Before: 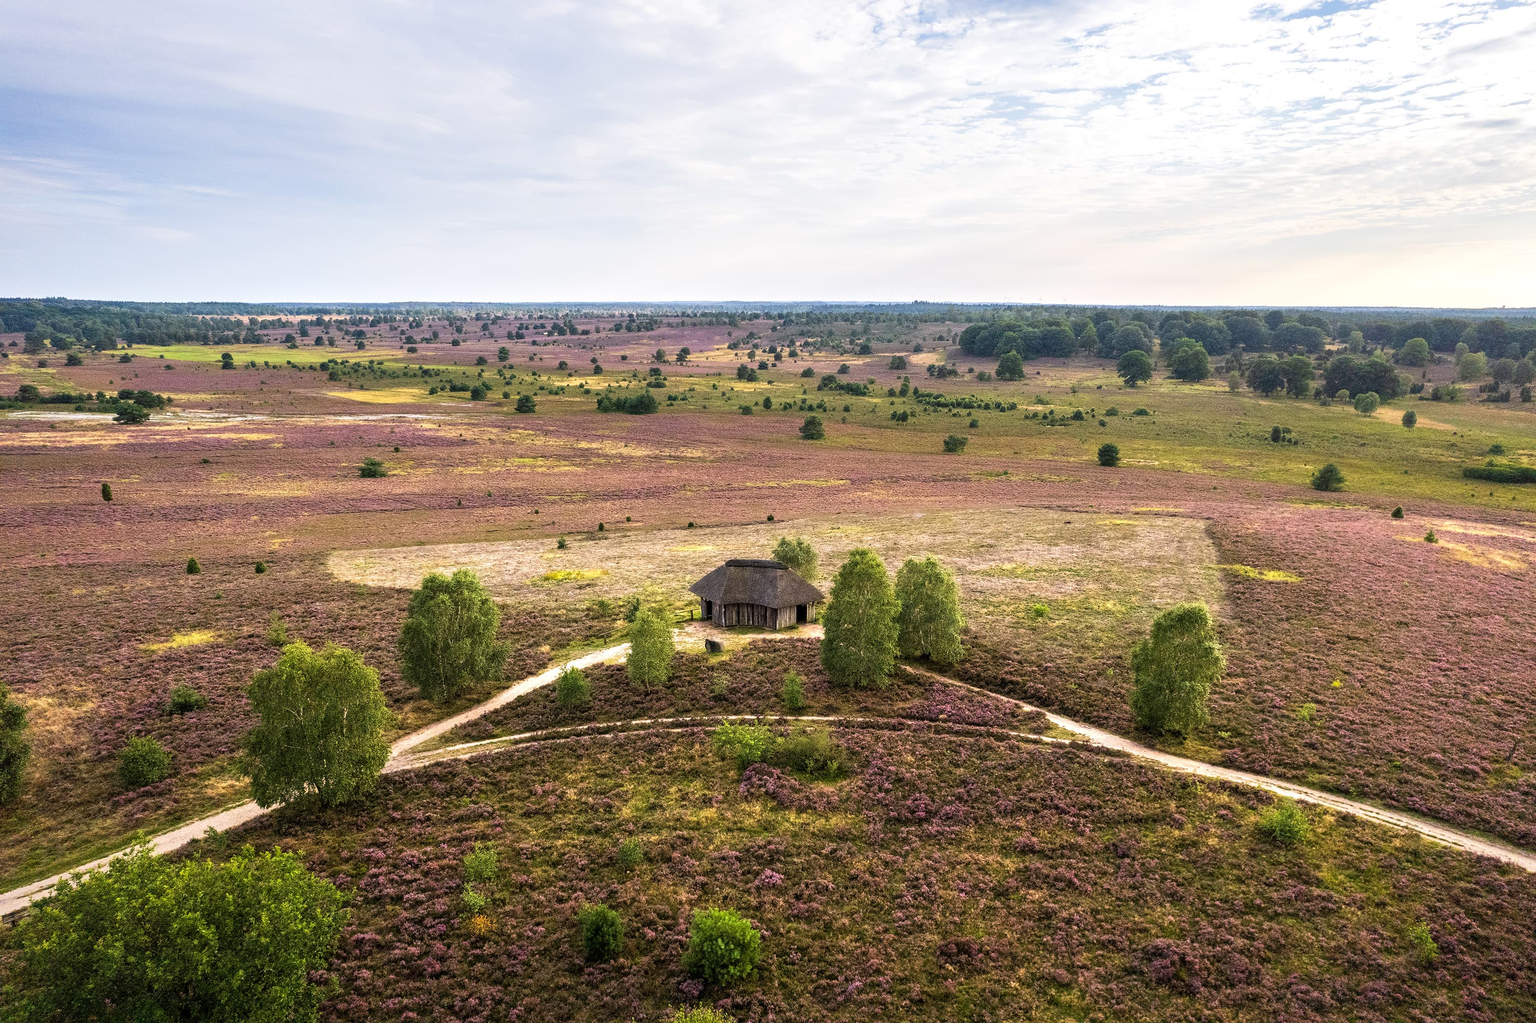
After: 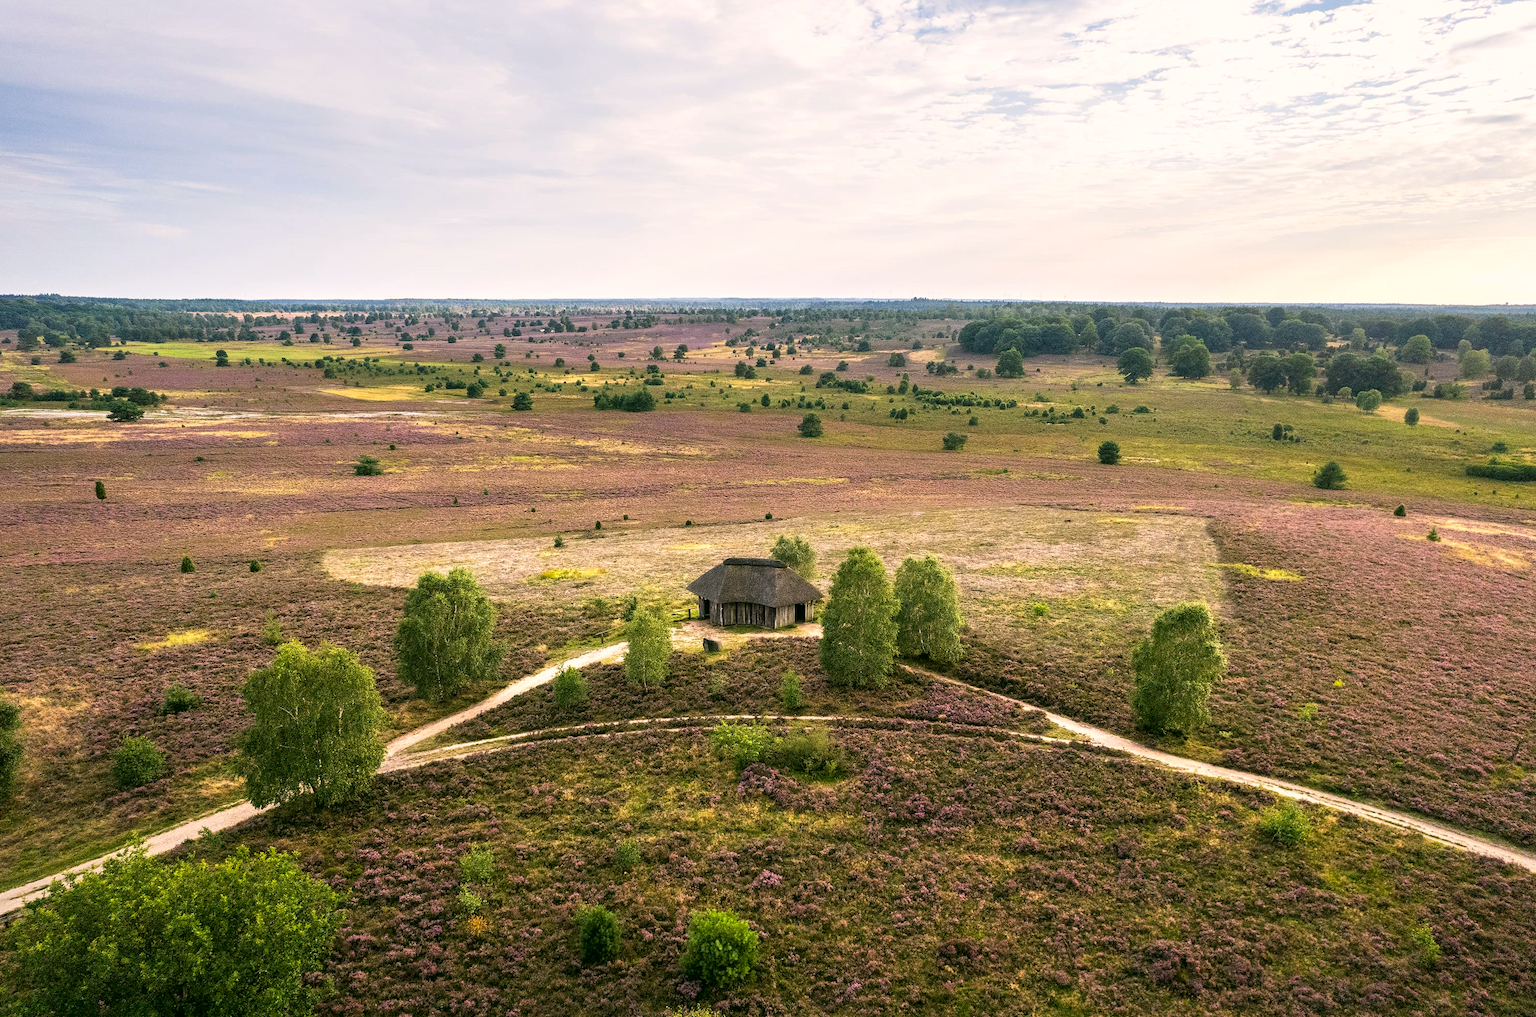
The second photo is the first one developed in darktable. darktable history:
color correction: highlights a* 4.14, highlights b* 4.95, shadows a* -7.65, shadows b* 4.64
crop: left 0.497%, top 0.56%, right 0.164%, bottom 0.671%
